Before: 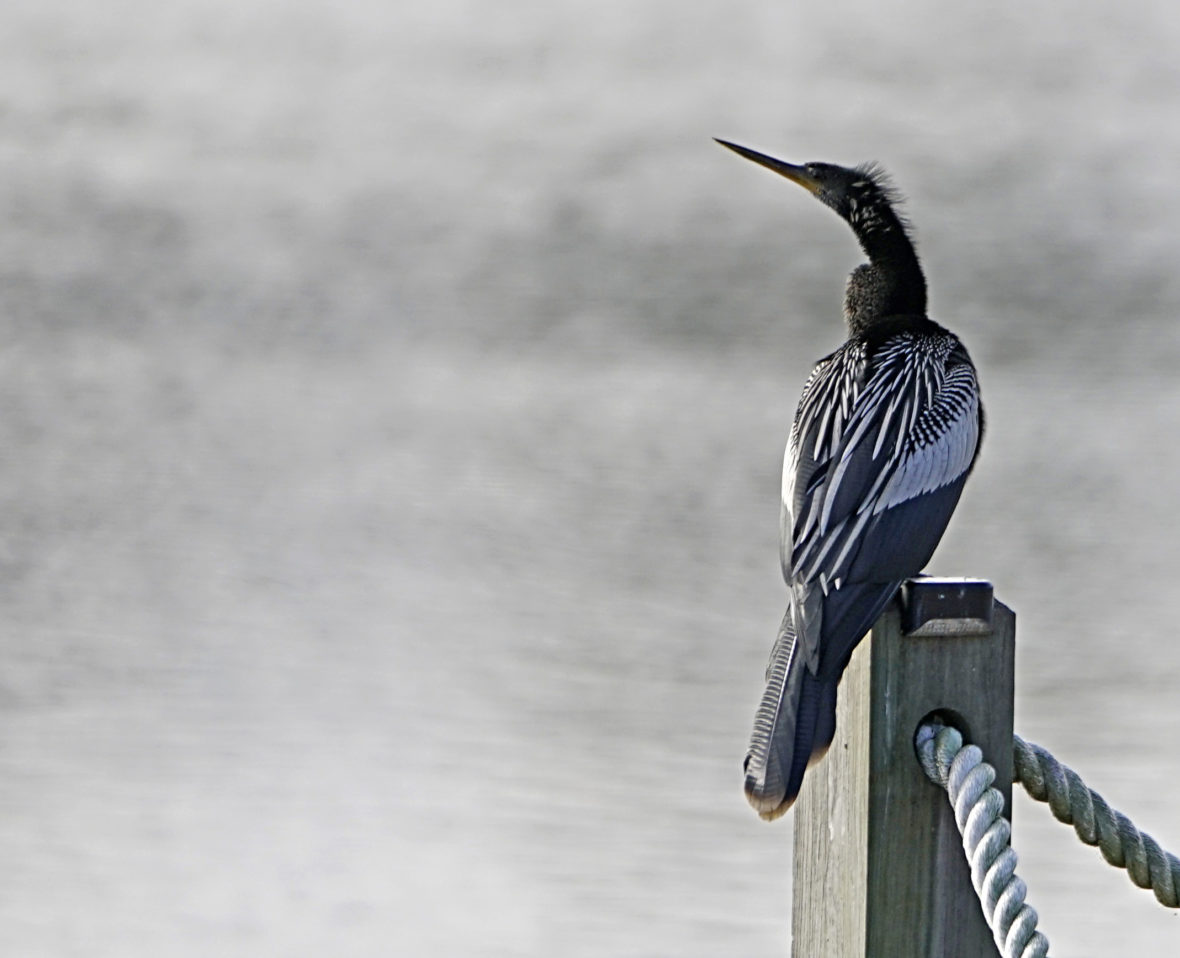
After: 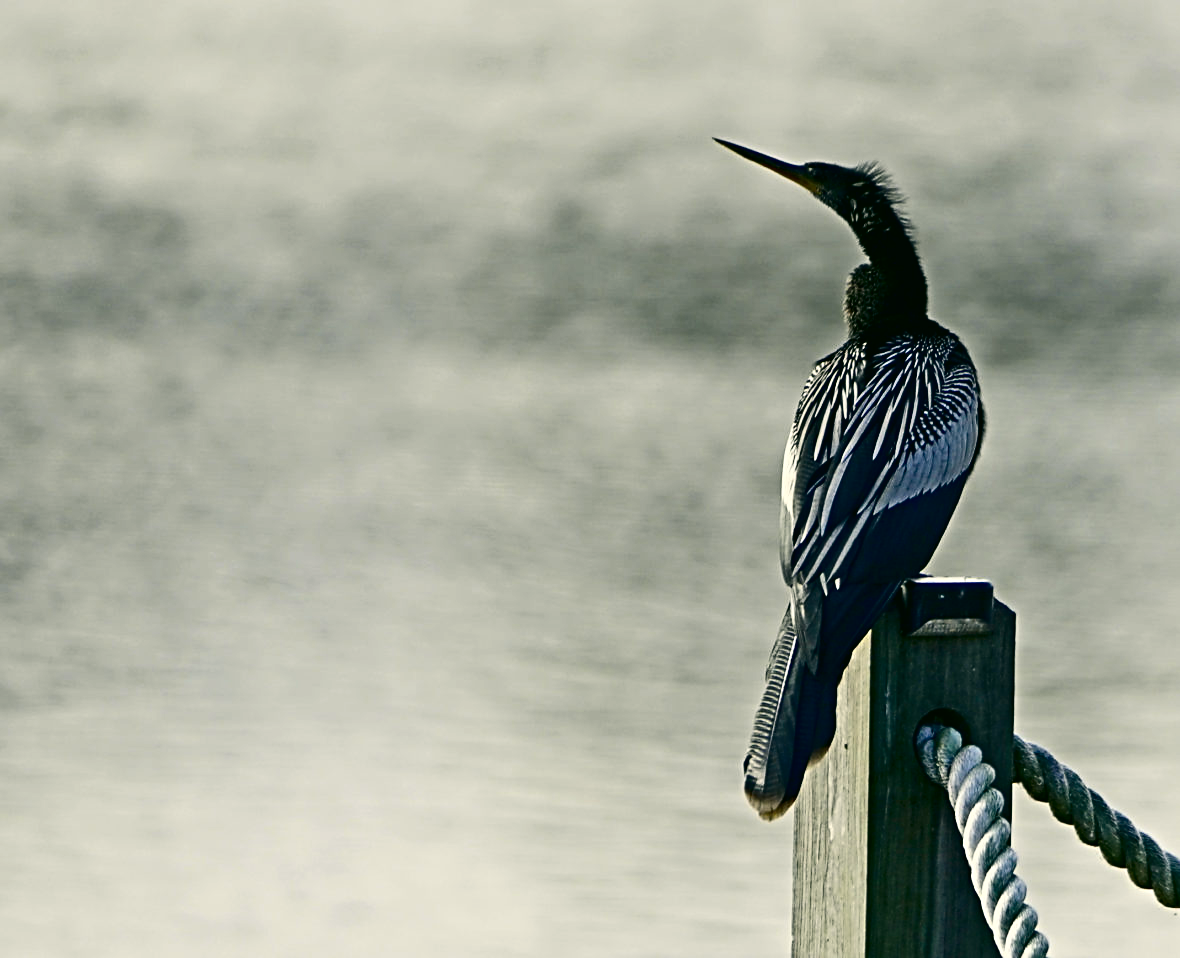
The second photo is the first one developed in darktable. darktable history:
contrast brightness saturation: contrast 0.24, brightness -0.24, saturation 0.14
sharpen: radius 1.864, amount 0.398, threshold 1.271
color correction: highlights a* -0.482, highlights b* 9.48, shadows a* -9.48, shadows b* 0.803
